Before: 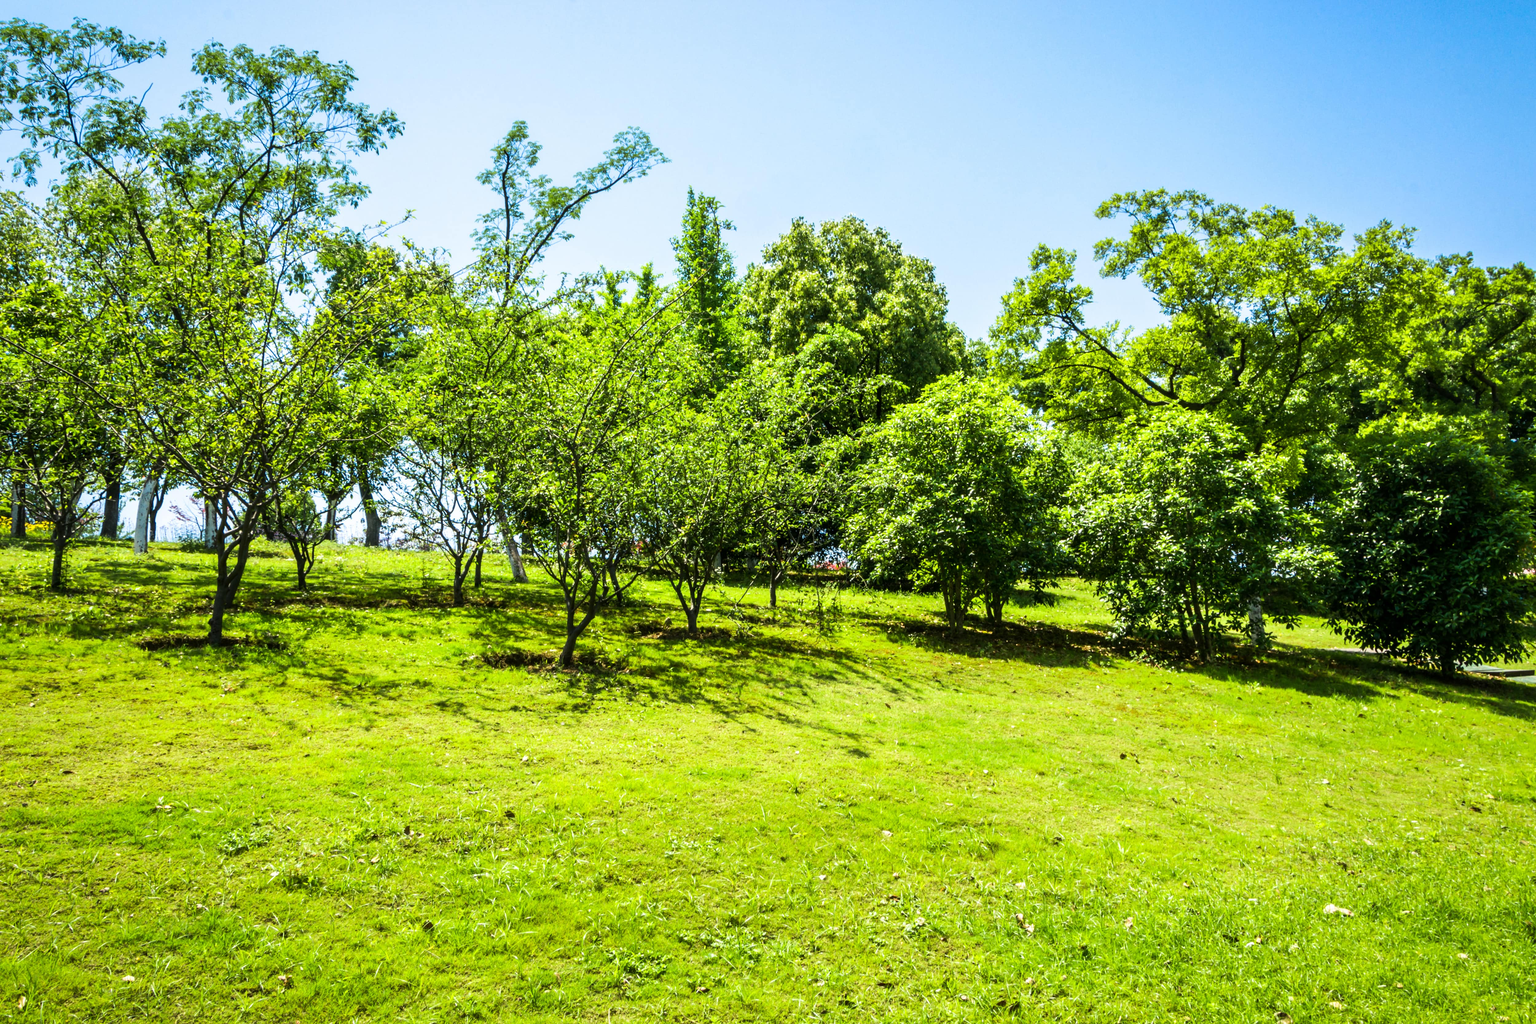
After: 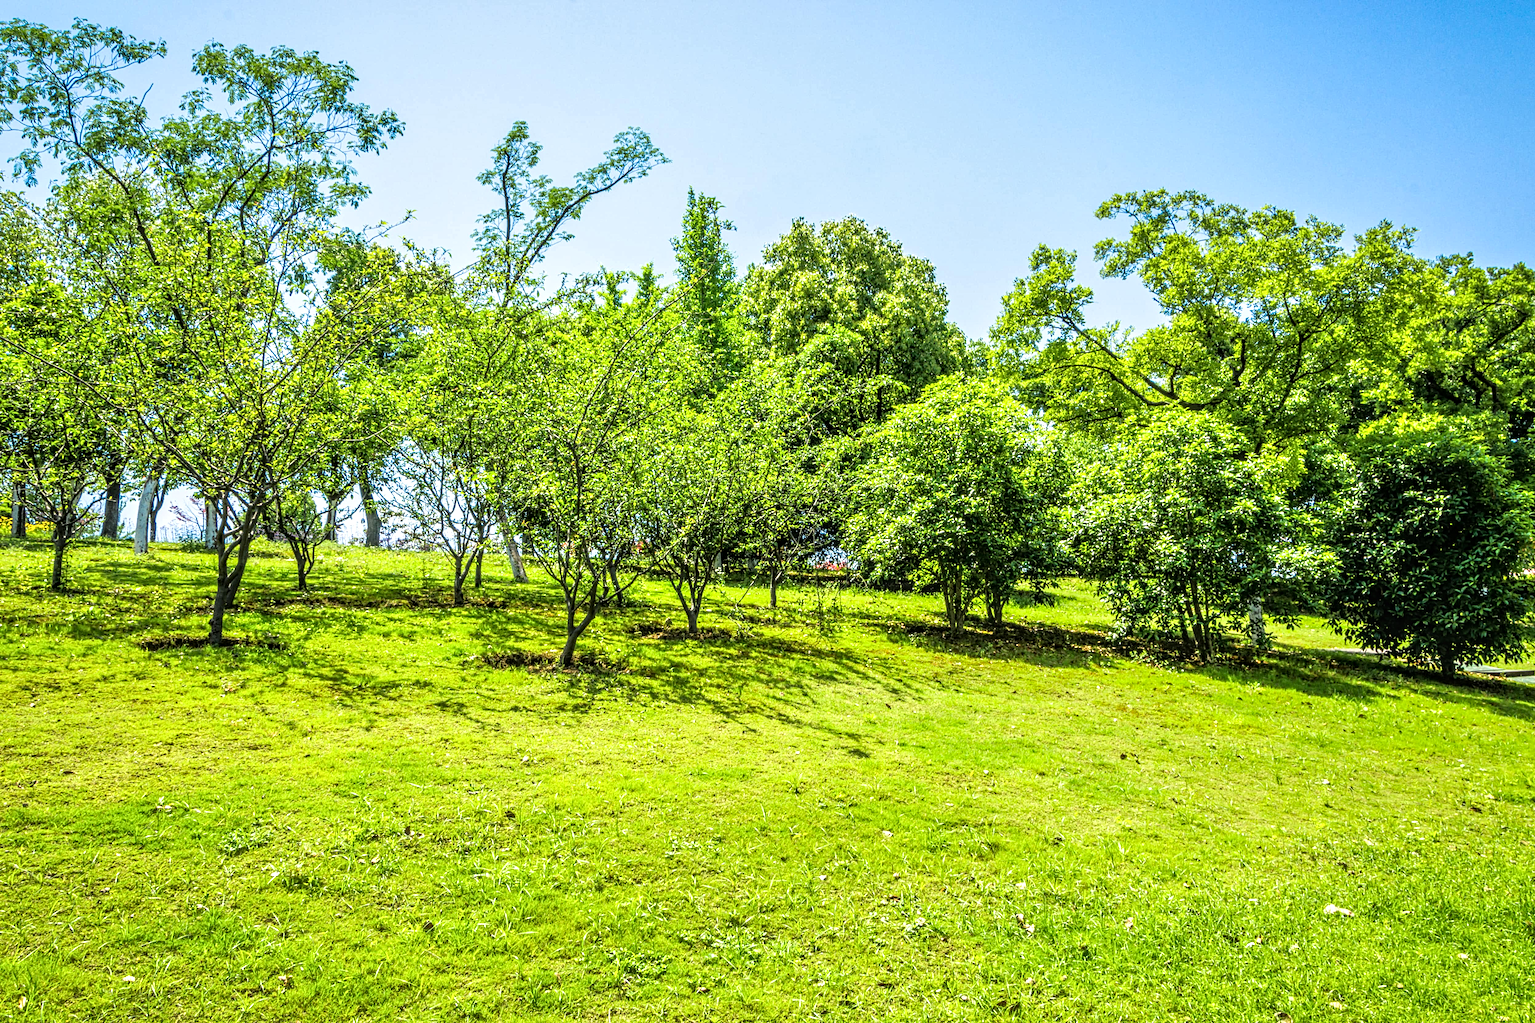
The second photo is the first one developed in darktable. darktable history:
local contrast: on, module defaults
contrast equalizer: y [[0.5, 0.5, 0.5, 0.539, 0.64, 0.611], [0.5 ×6], [0.5 ×6], [0 ×6], [0 ×6]]
tone equalizer: -7 EV 0.15 EV, -6 EV 0.6 EV, -5 EV 1.15 EV, -4 EV 1.33 EV, -3 EV 1.15 EV, -2 EV 0.6 EV, -1 EV 0.15 EV, mask exposure compensation -0.5 EV
